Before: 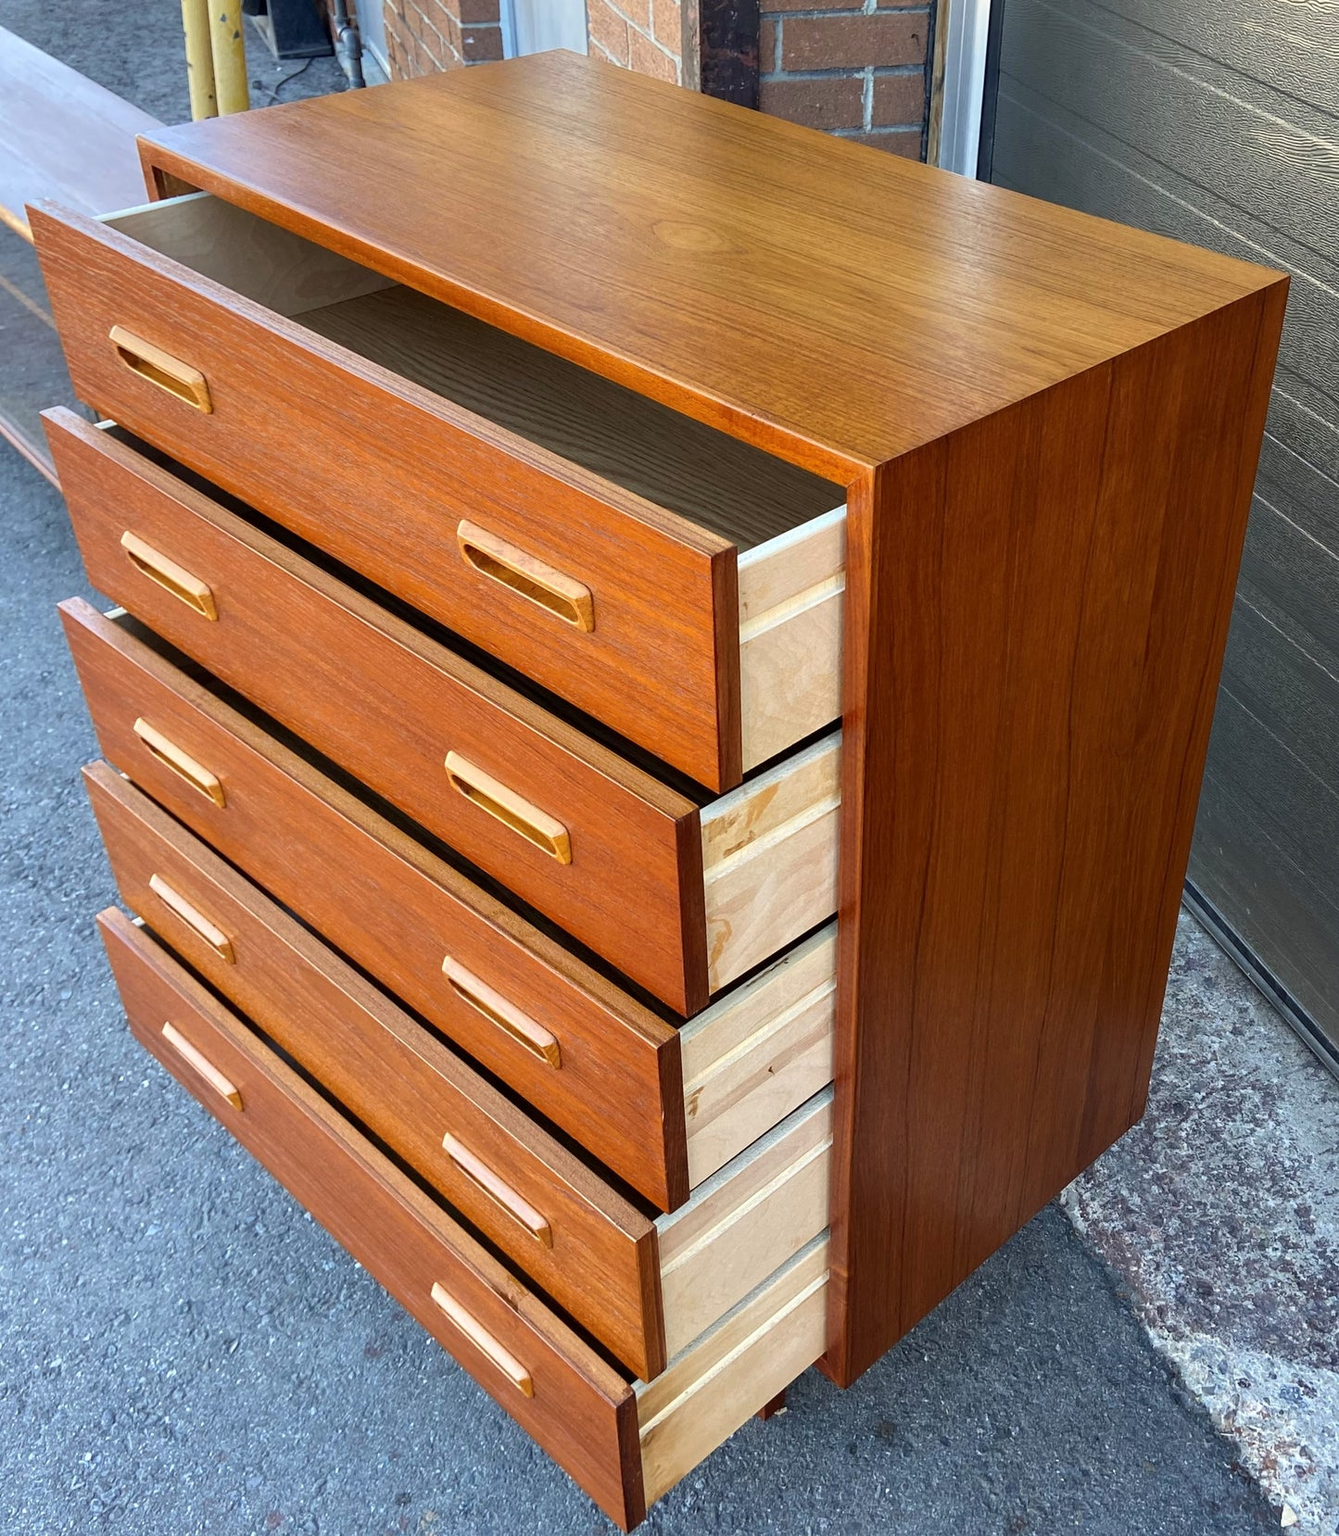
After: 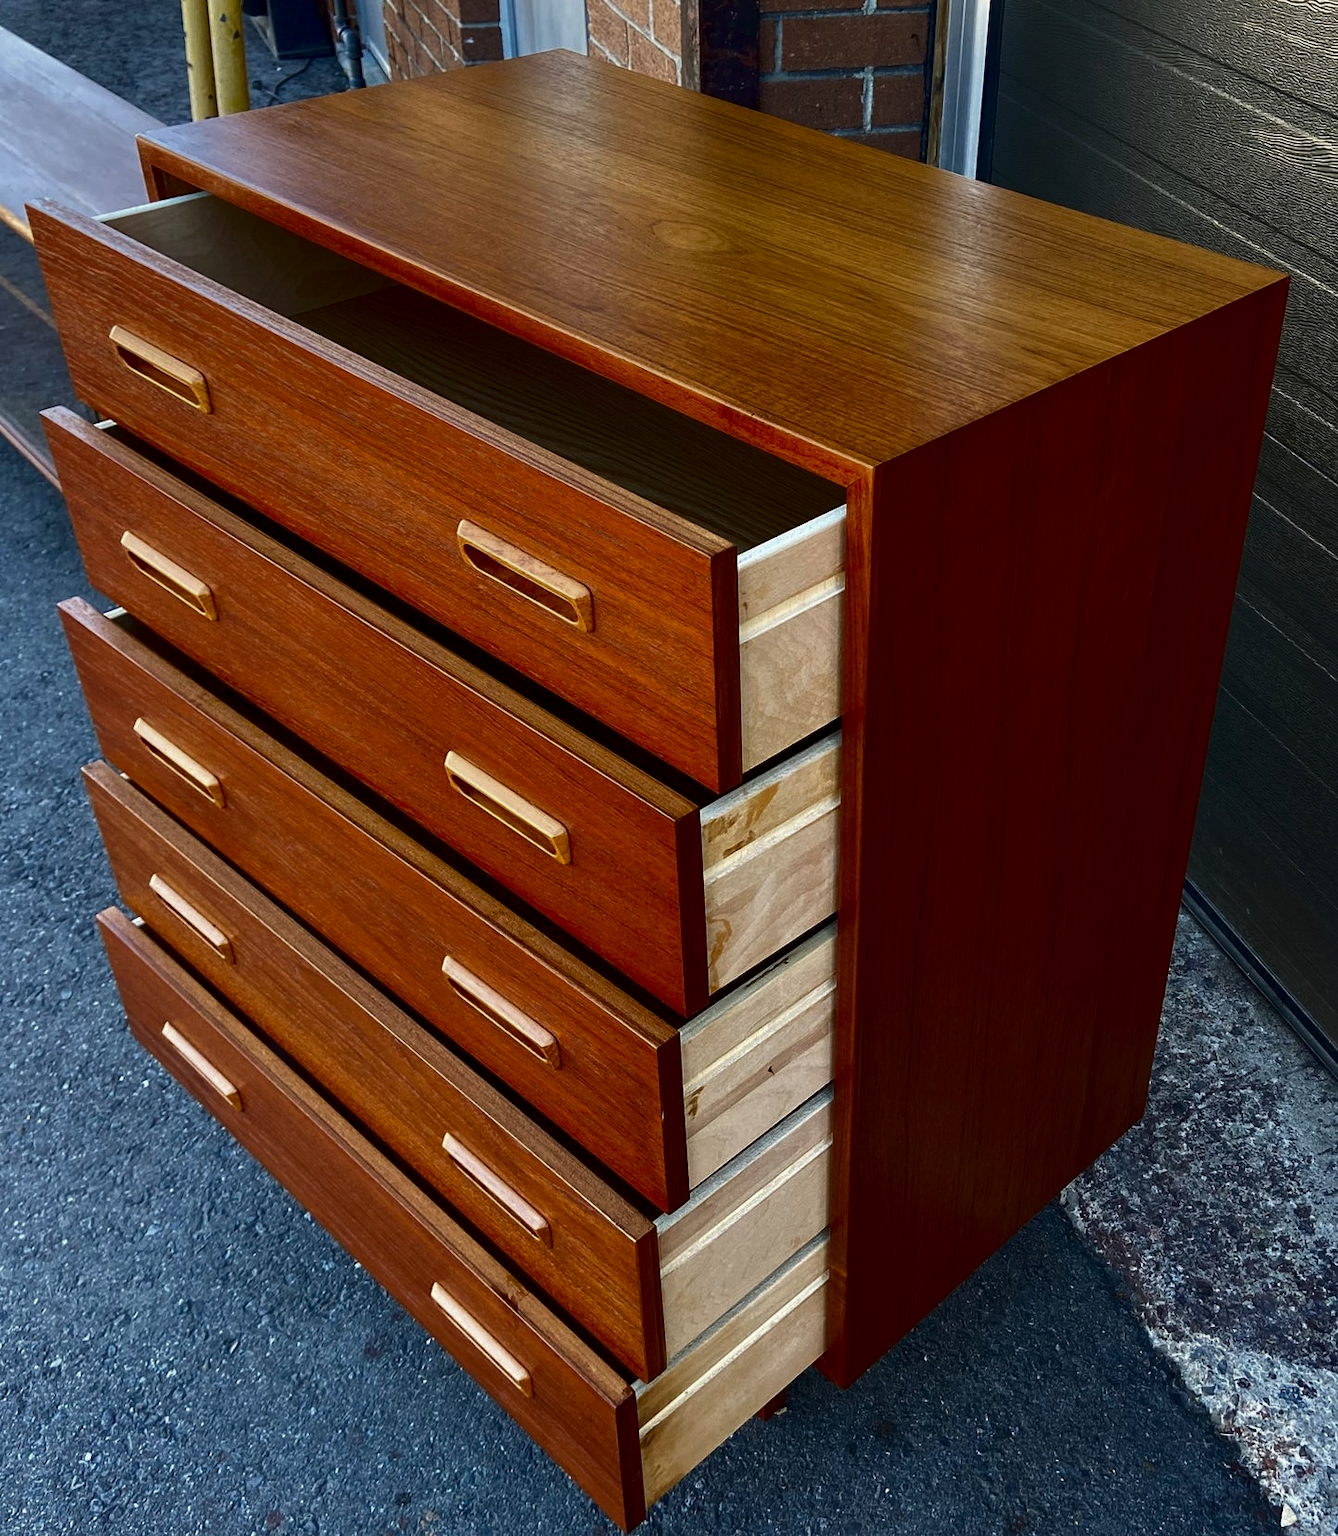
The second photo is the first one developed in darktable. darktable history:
contrast brightness saturation: brightness -0.525
